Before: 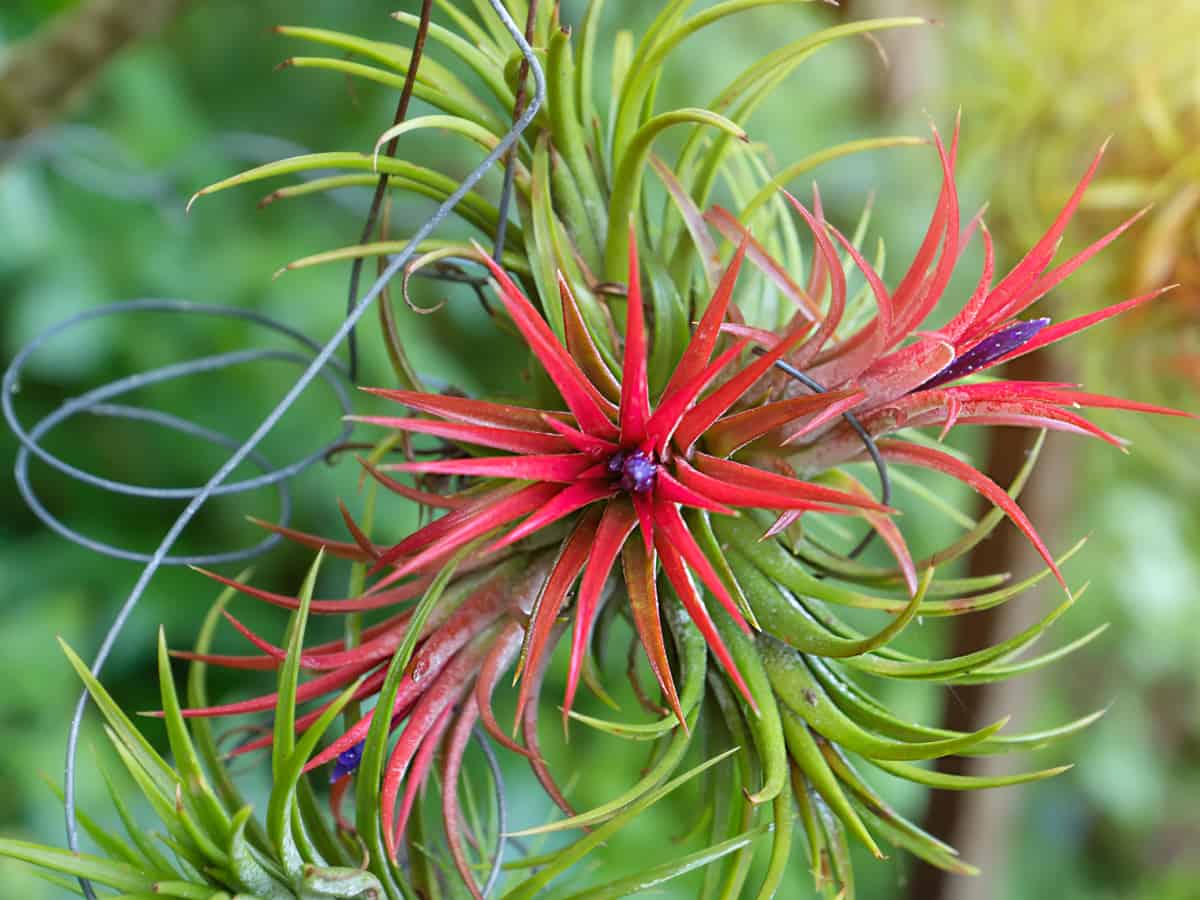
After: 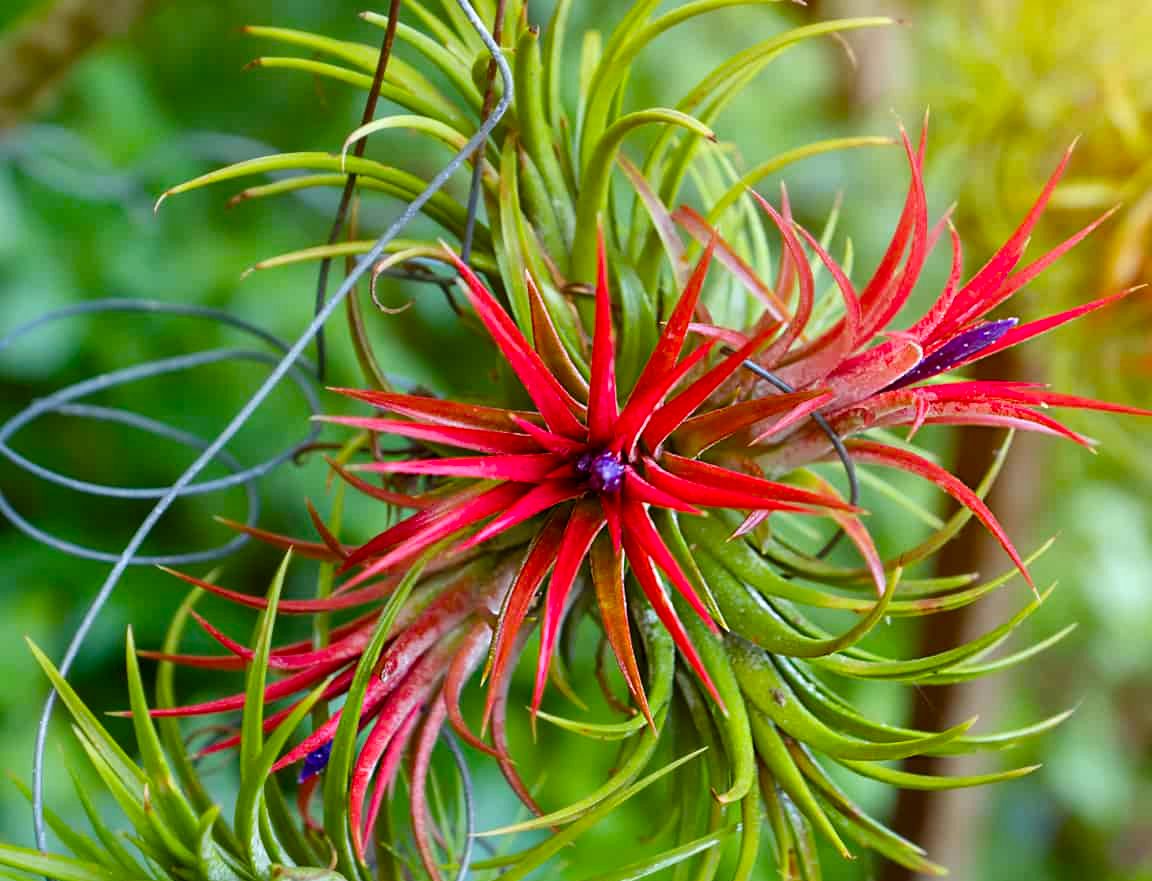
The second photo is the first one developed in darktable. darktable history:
local contrast: mode bilateral grid, contrast 21, coarseness 50, detail 119%, midtone range 0.2
crop and rotate: left 2.705%, right 1.287%, bottom 2.083%
color balance rgb: power › luminance -3.595%, power › chroma 0.535%, power › hue 42.62°, perceptual saturation grading › global saturation 20%, perceptual saturation grading › highlights 1.575%, perceptual saturation grading › shadows 49.465%
